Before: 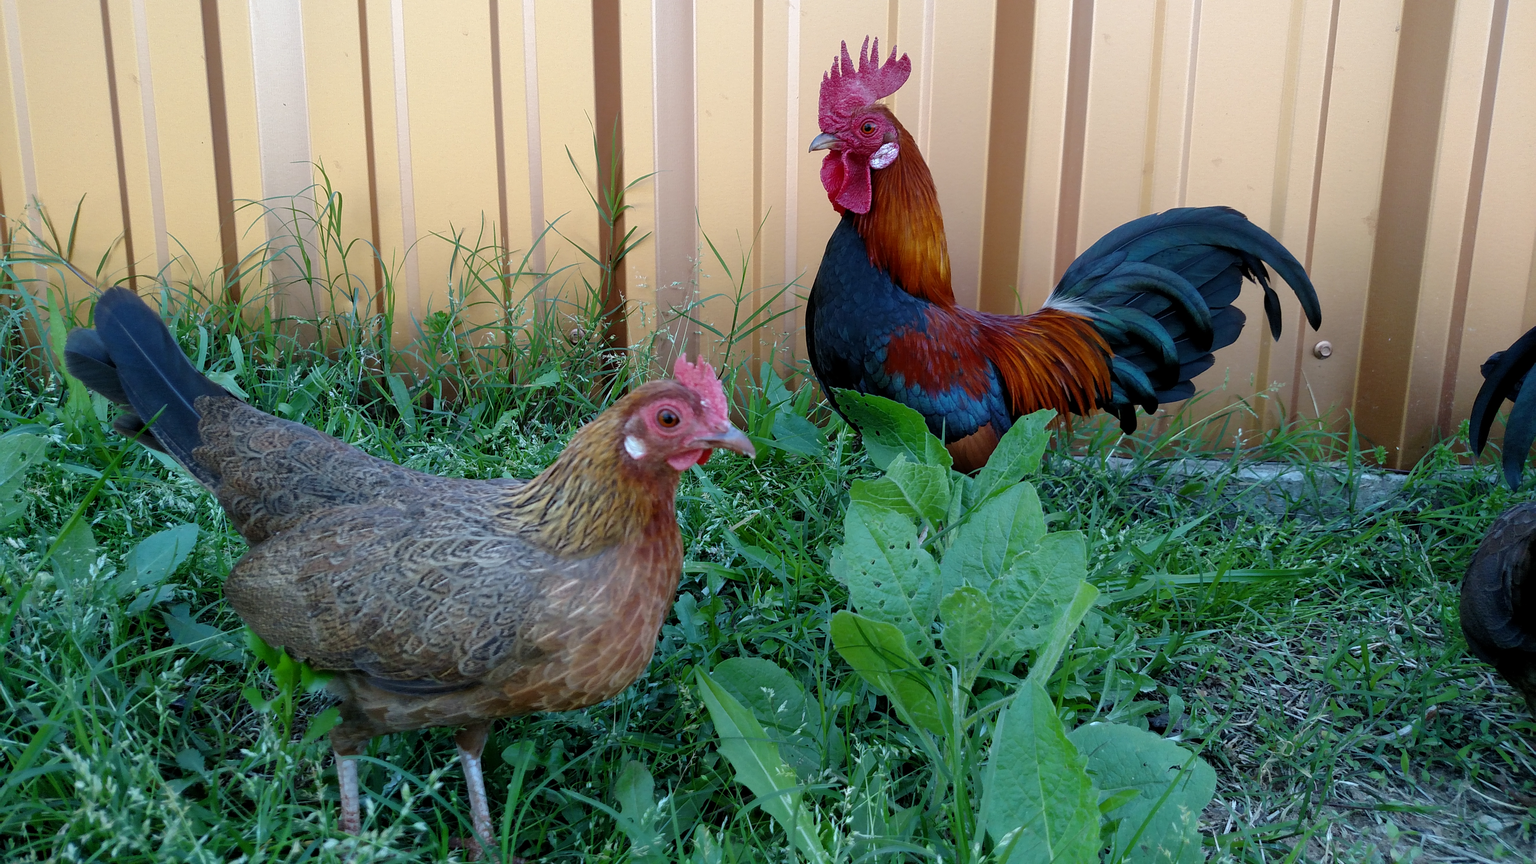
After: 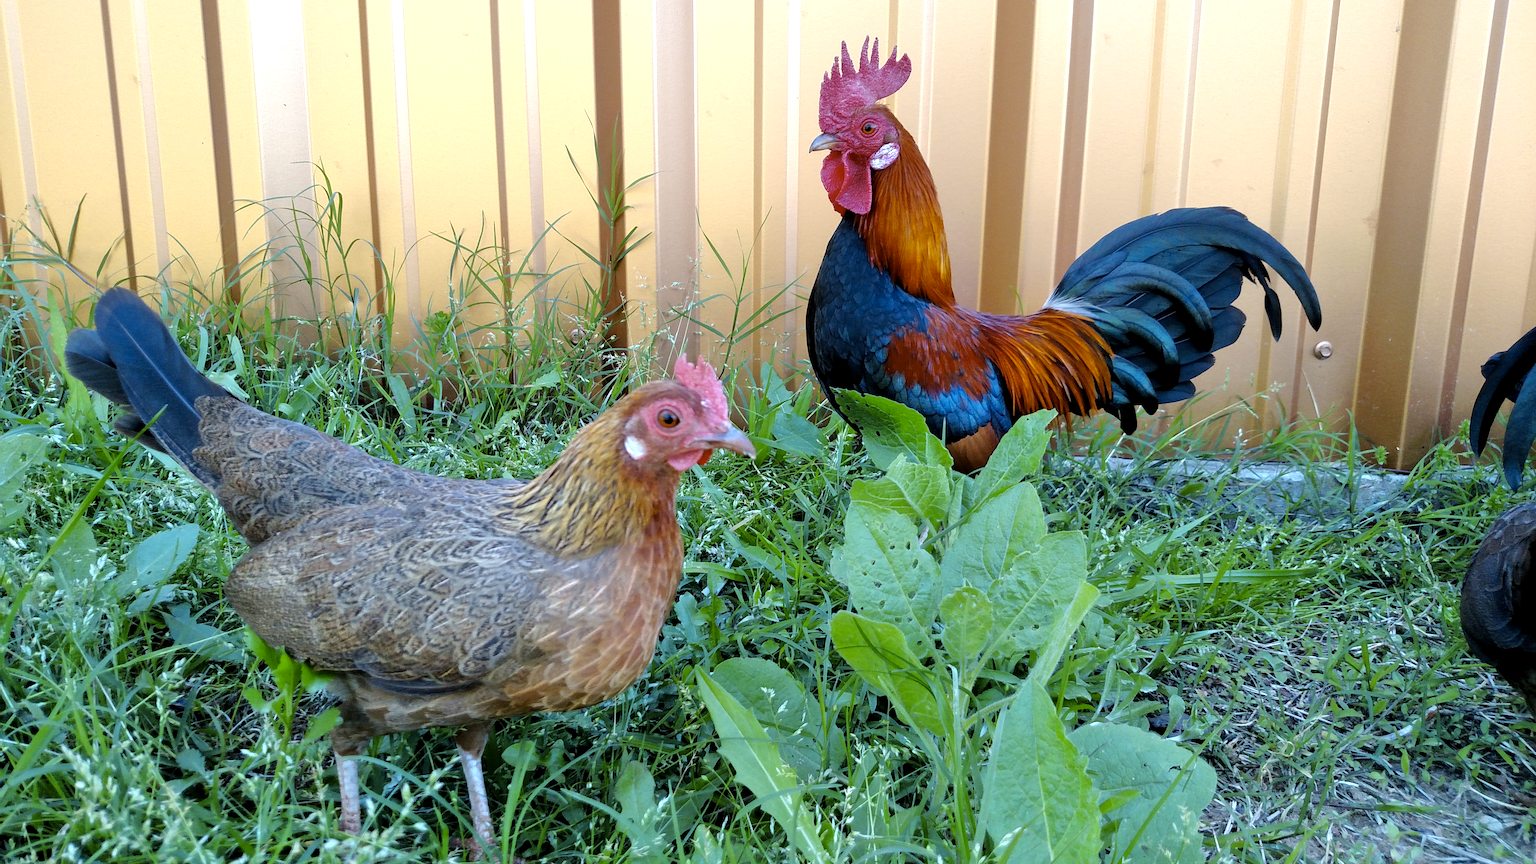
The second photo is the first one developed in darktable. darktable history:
exposure: black level correction 0.001, exposure 0.5 EV, compensate exposure bias true, compensate highlight preservation false
grain: coarseness 0.09 ISO, strength 10%
tone equalizer: -8 EV 0.001 EV, -7 EV -0.004 EV, -6 EV 0.009 EV, -5 EV 0.032 EV, -4 EV 0.276 EV, -3 EV 0.644 EV, -2 EV 0.584 EV, -1 EV 0.187 EV, +0 EV 0.024 EV
color contrast: green-magenta contrast 0.8, blue-yellow contrast 1.1, unbound 0
